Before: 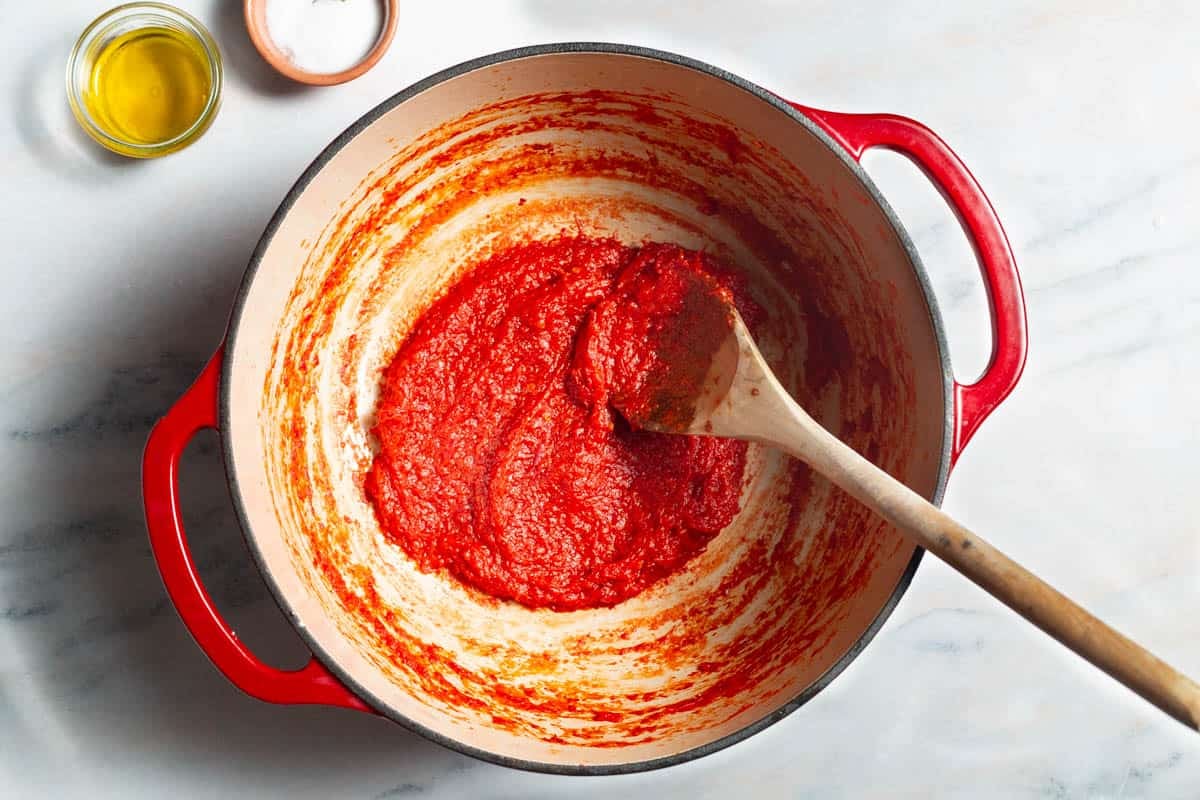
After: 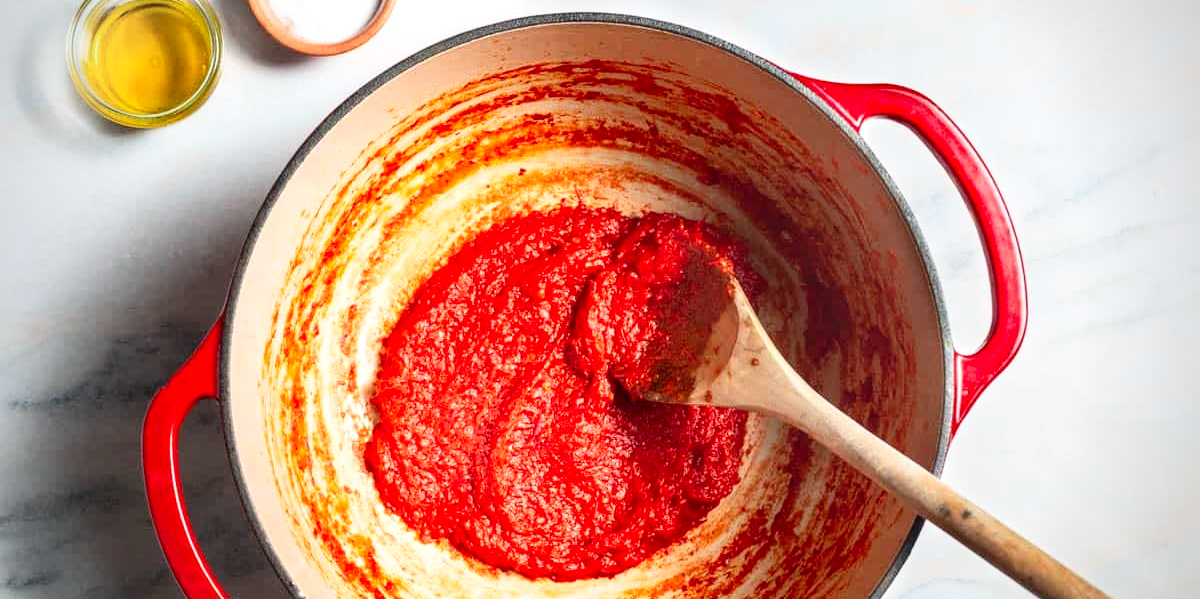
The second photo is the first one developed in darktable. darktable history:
vignetting: unbound false
local contrast: on, module defaults
crop: top 3.802%, bottom 21.288%
contrast brightness saturation: contrast 0.2, brightness 0.167, saturation 0.22
